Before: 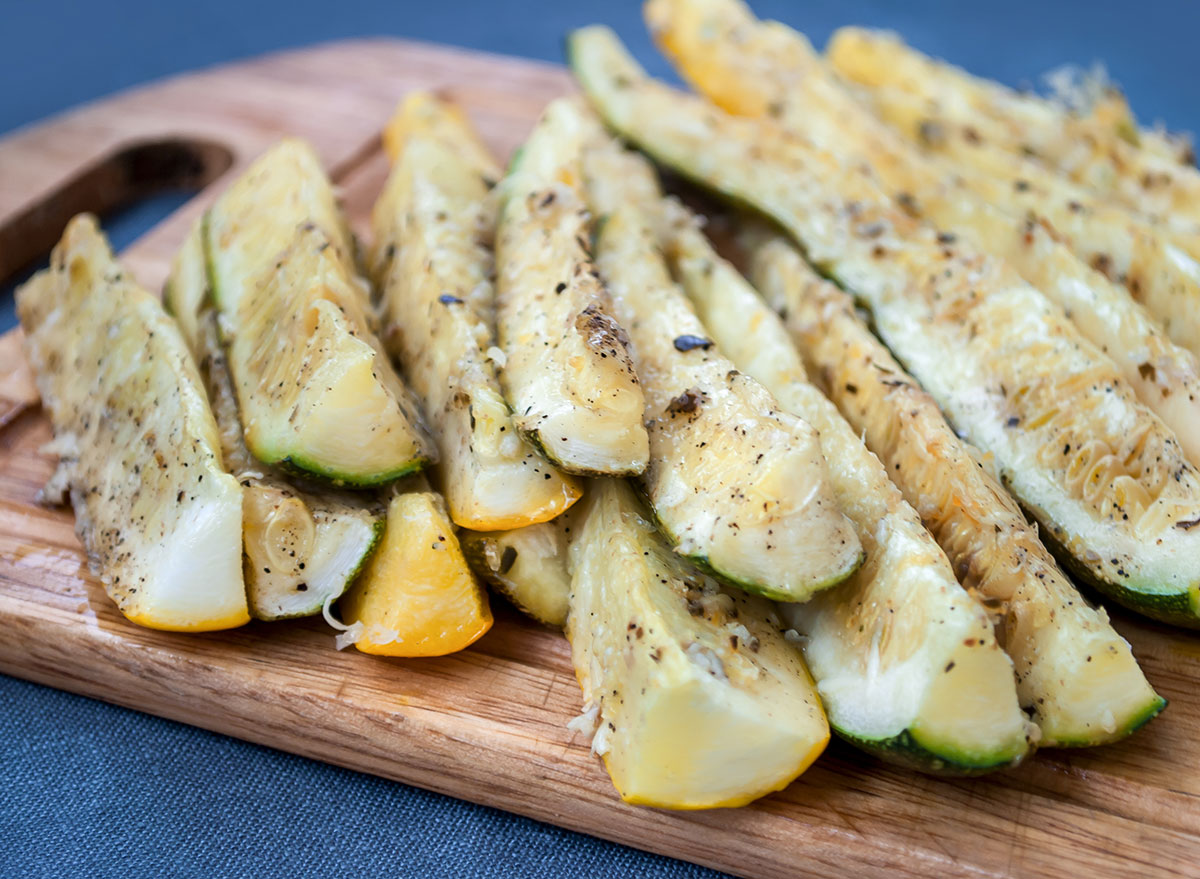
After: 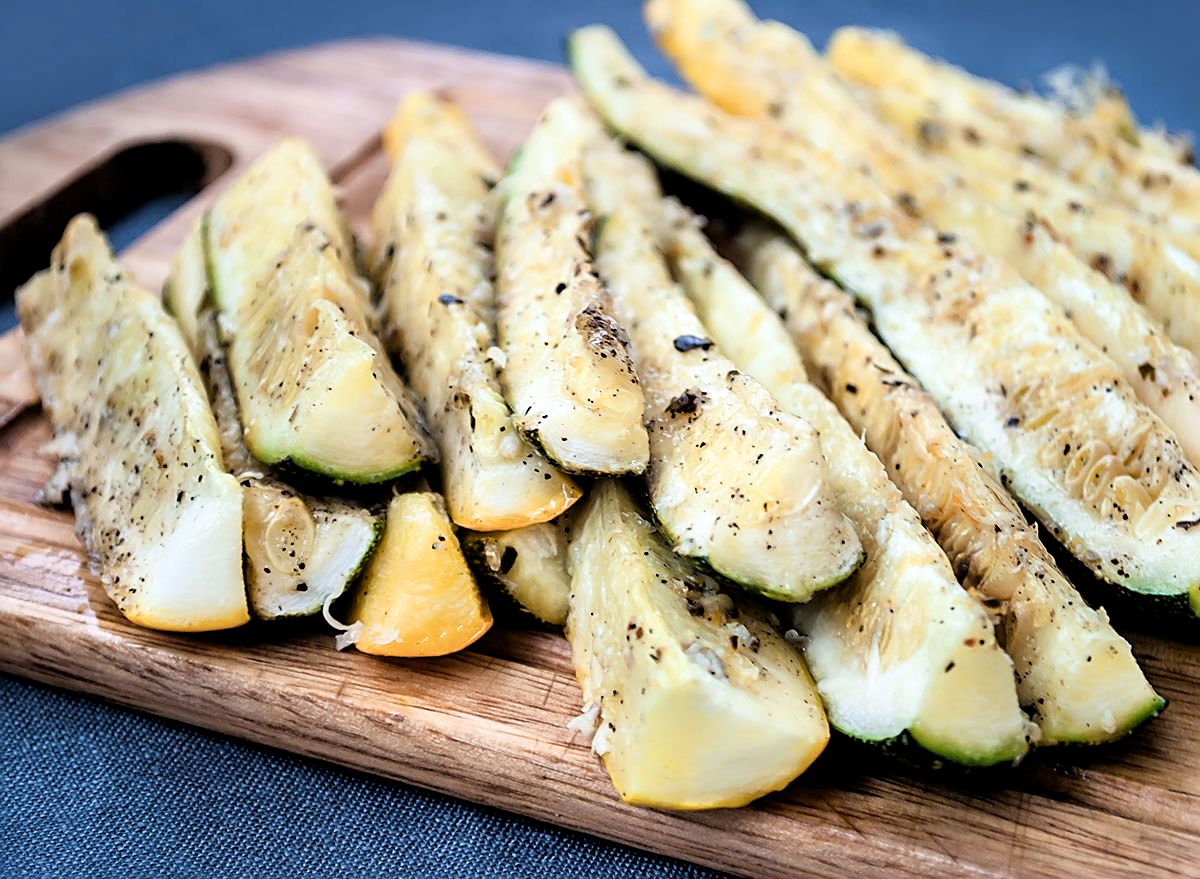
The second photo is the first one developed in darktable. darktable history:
filmic rgb: black relative exposure -3.64 EV, white relative exposure 2.44 EV, hardness 3.29
sharpen: on, module defaults
